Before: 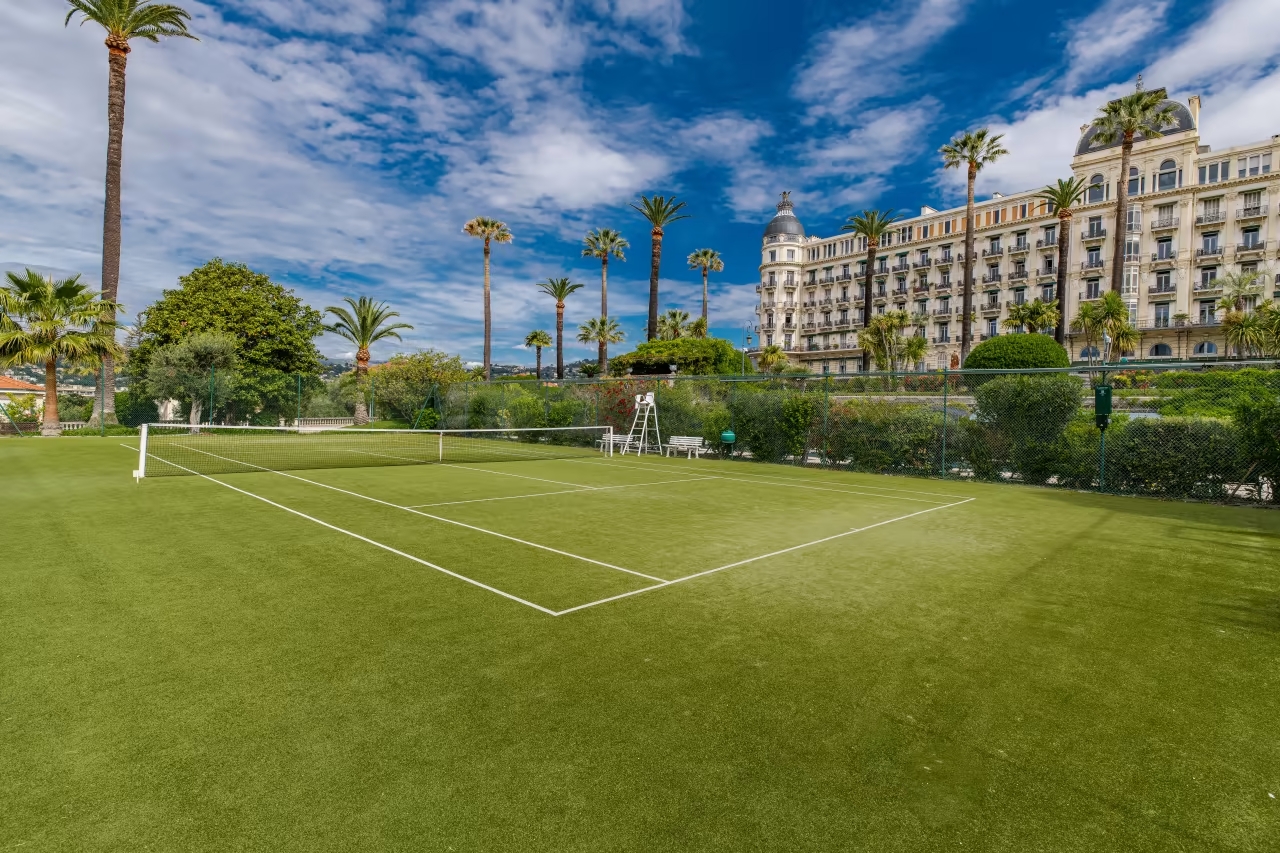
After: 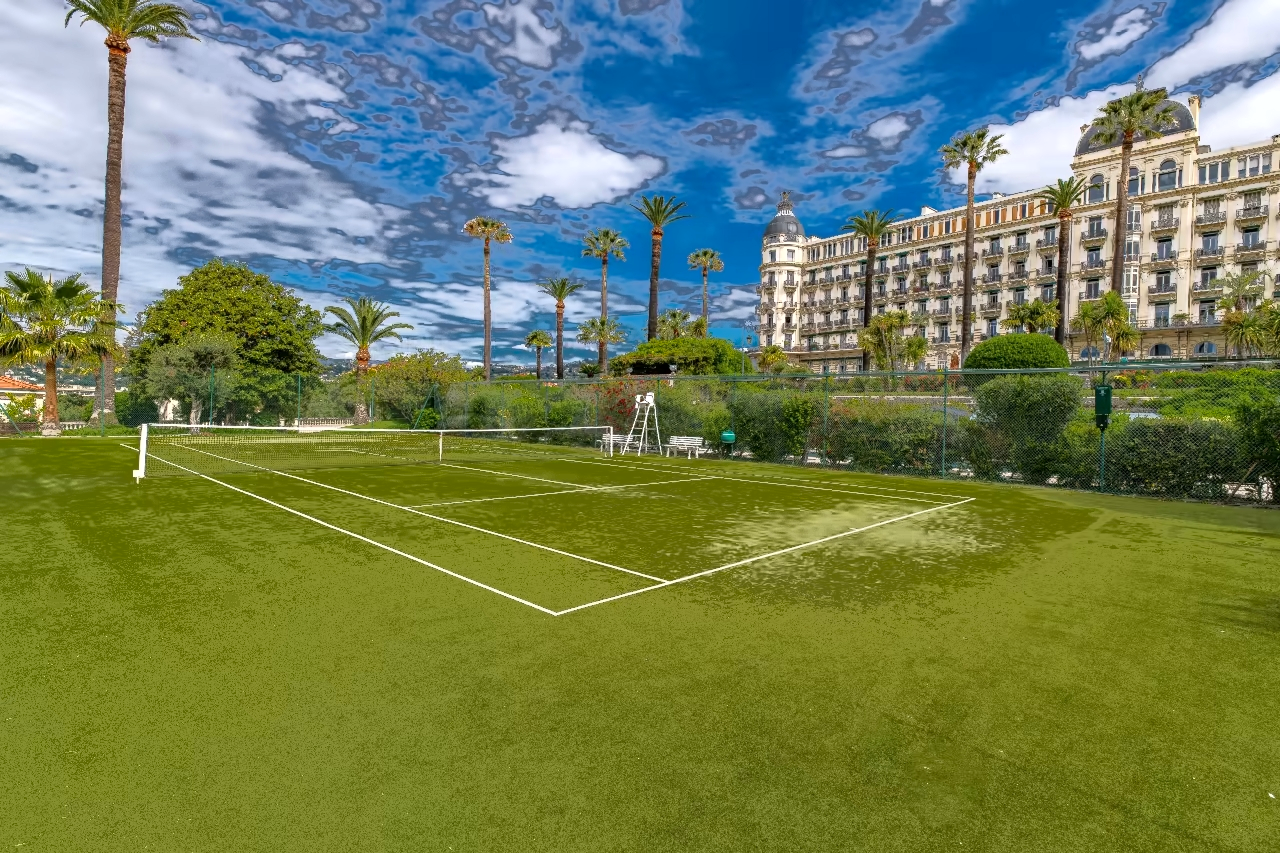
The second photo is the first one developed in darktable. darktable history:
fill light: exposure -0.73 EV, center 0.69, width 2.2
exposure: black level correction 0.001, exposure 0.5 EV, compensate exposure bias true, compensate highlight preservation false
shadows and highlights: shadows 37.27, highlights -28.18, soften with gaussian
